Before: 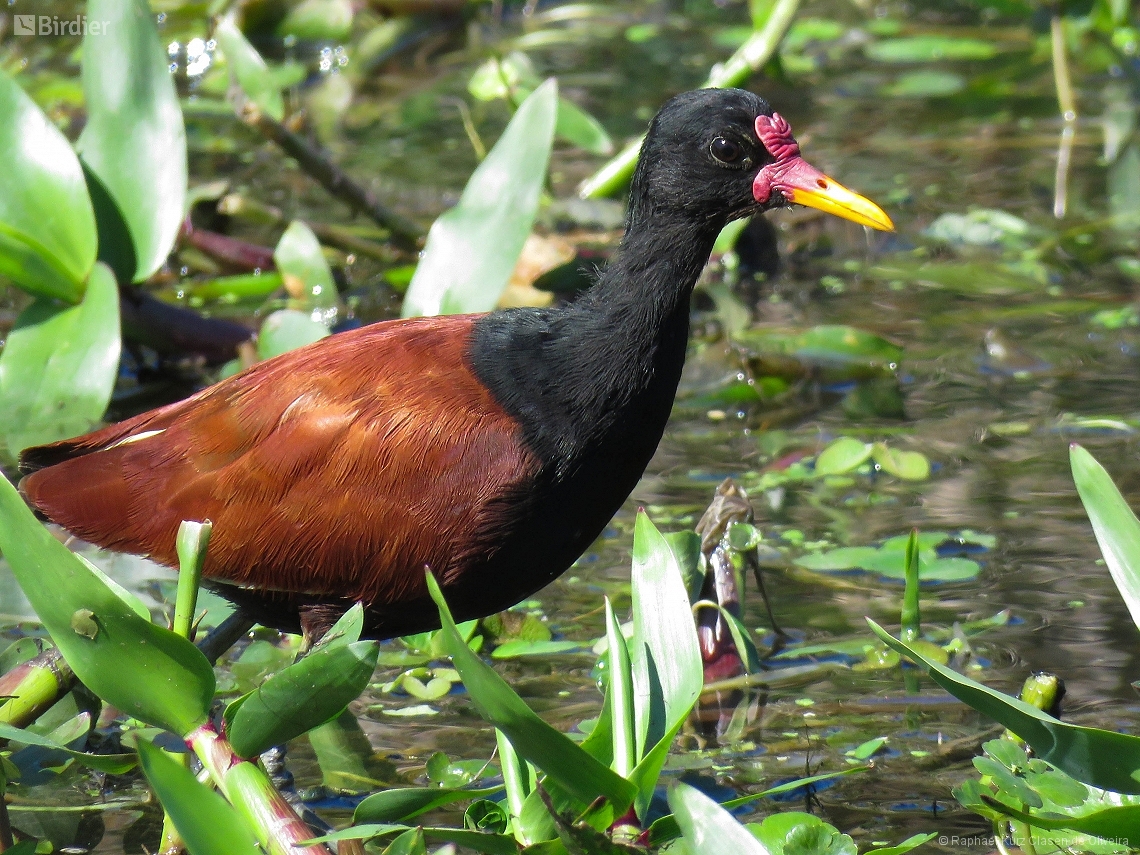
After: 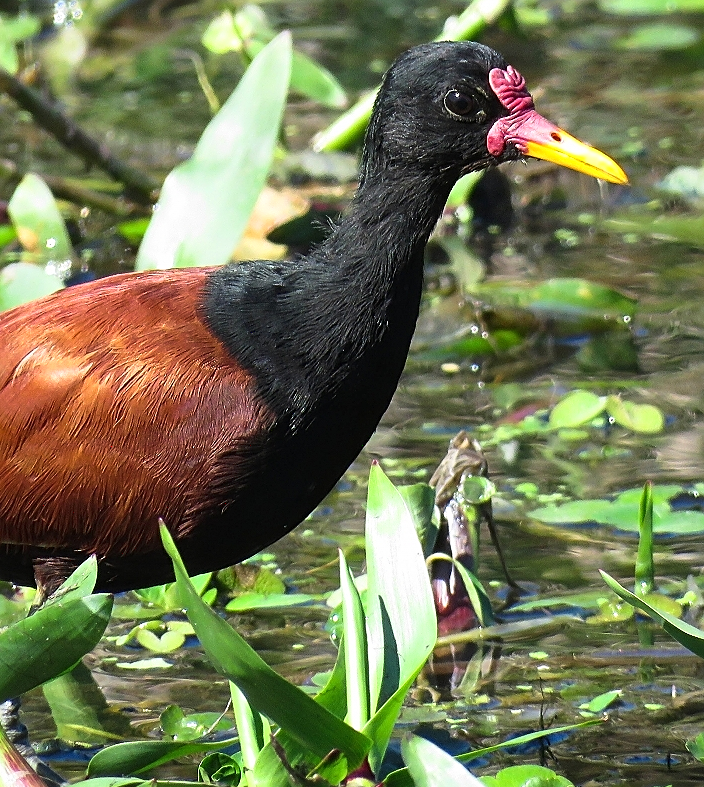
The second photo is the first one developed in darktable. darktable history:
crop and rotate: left 23.416%, top 5.647%, right 14.812%, bottom 2.282%
tone curve: curves: ch0 [(0, 0.003) (0.117, 0.101) (0.257, 0.246) (0.408, 0.432) (0.632, 0.716) (0.795, 0.884) (1, 1)]; ch1 [(0, 0) (0.227, 0.197) (0.405, 0.421) (0.501, 0.501) (0.522, 0.526) (0.546, 0.564) (0.589, 0.602) (0.696, 0.761) (0.976, 0.992)]; ch2 [(0, 0) (0.208, 0.176) (0.377, 0.38) (0.5, 0.5) (0.537, 0.534) (0.571, 0.577) (0.627, 0.64) (0.698, 0.76) (1, 1)]
sharpen: on, module defaults
